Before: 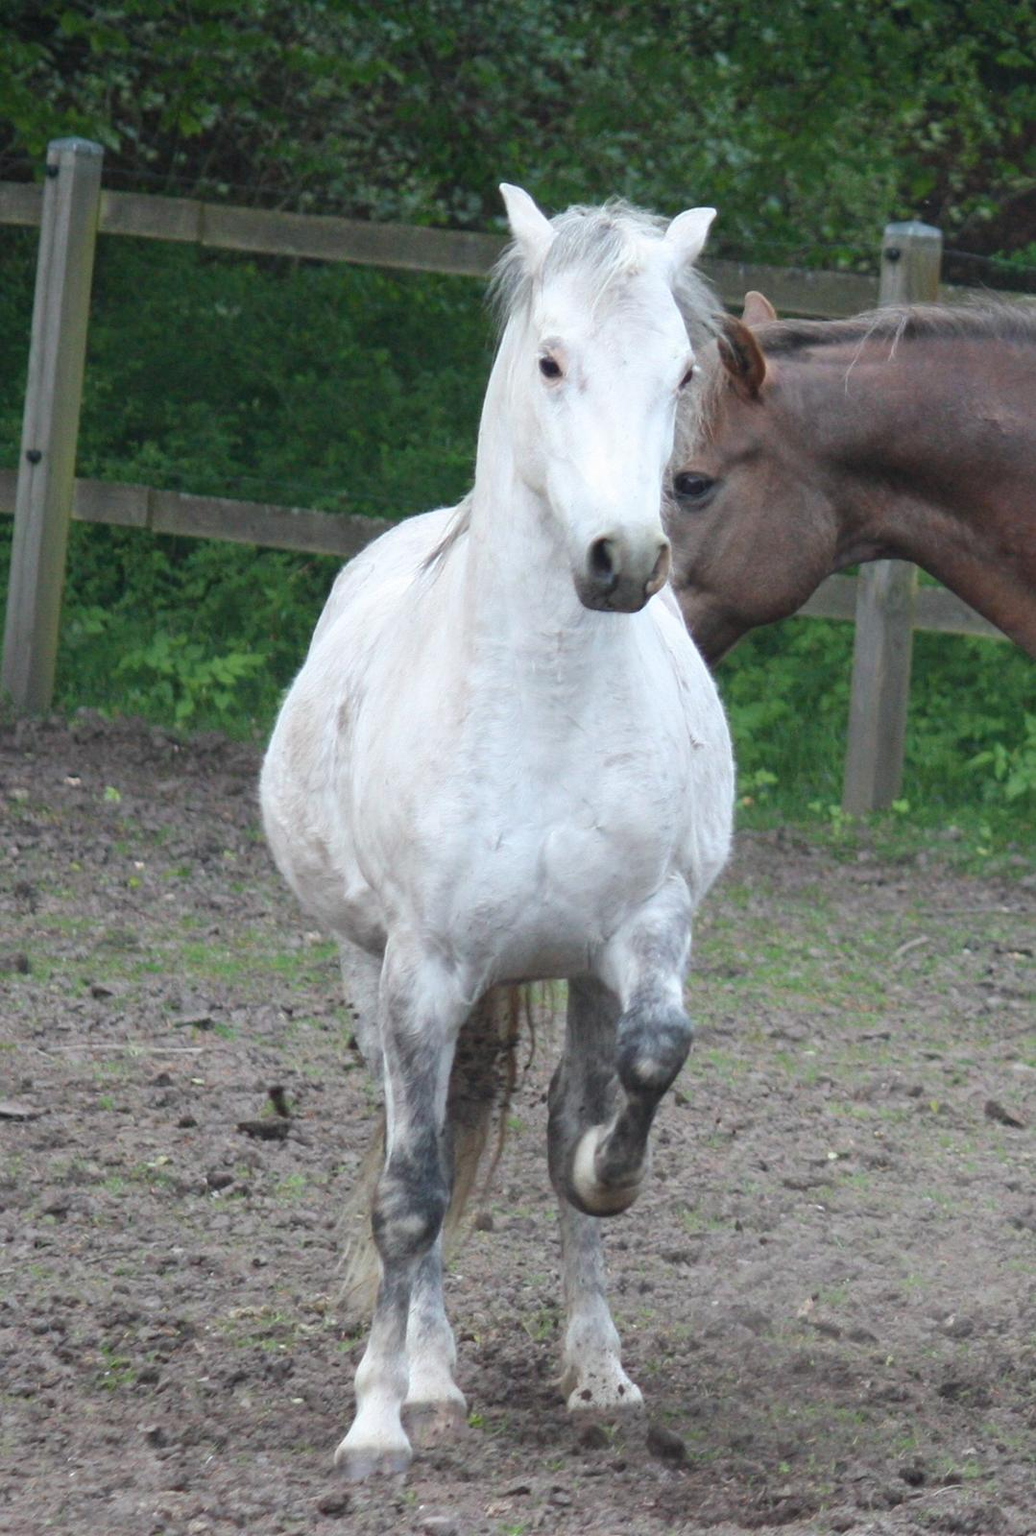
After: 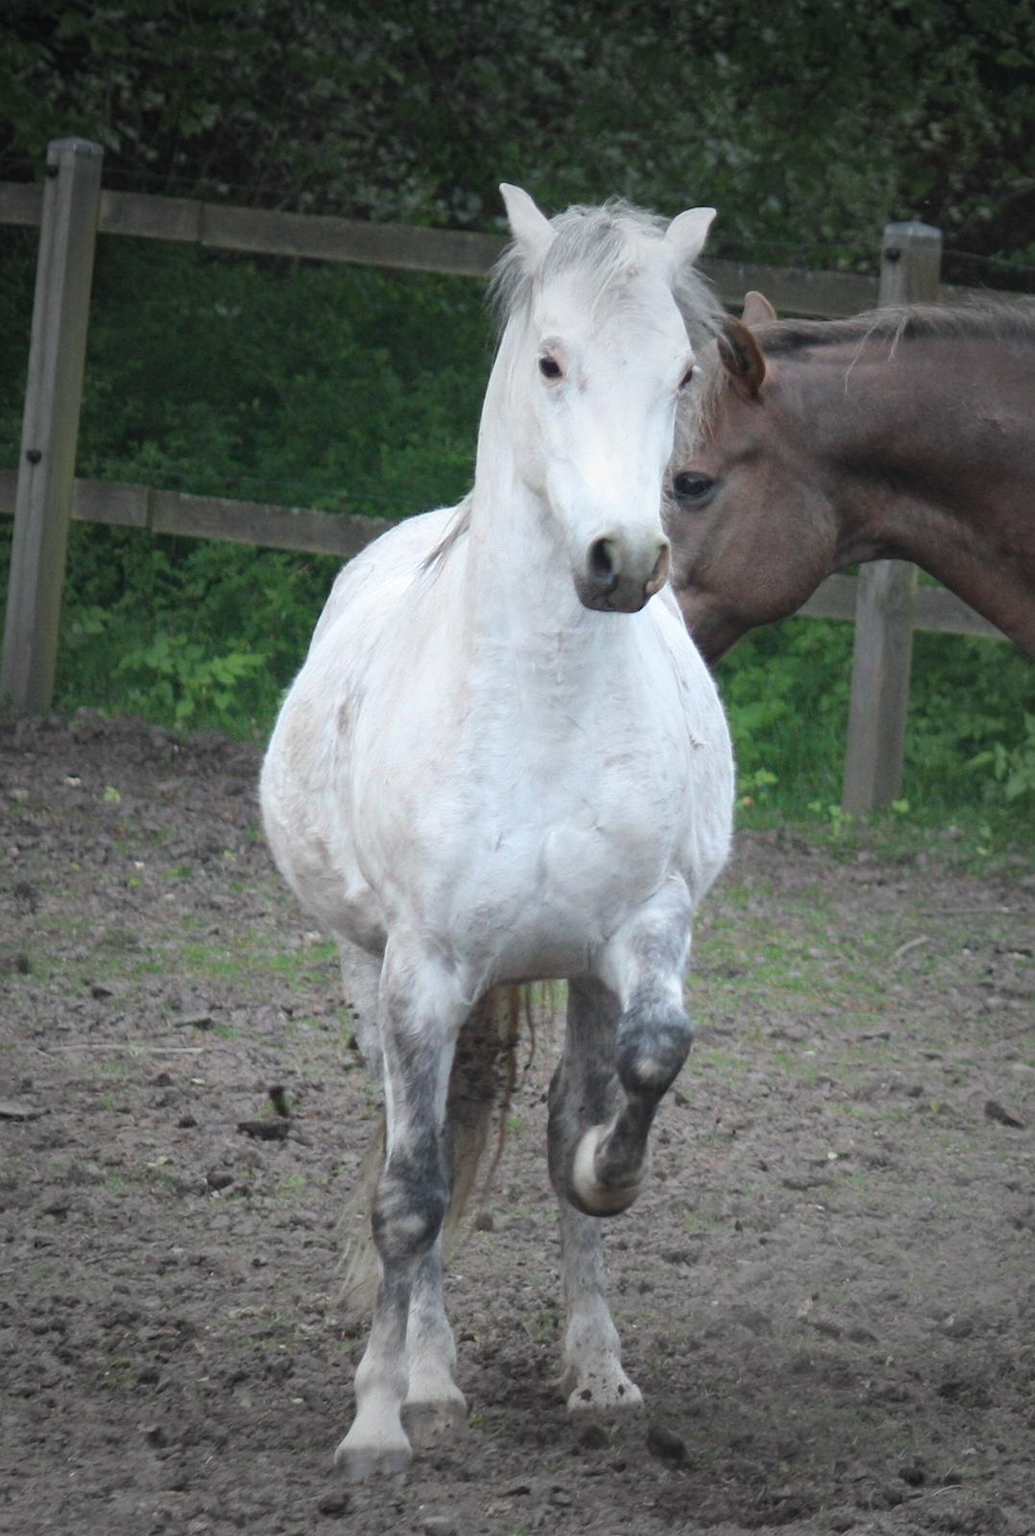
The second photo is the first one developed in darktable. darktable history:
vignetting: fall-off start 34.01%, fall-off radius 64.79%, width/height ratio 0.959
color zones: curves: ch0 [(0, 0.5) (0.143, 0.5) (0.286, 0.5) (0.429, 0.5) (0.571, 0.5) (0.714, 0.476) (0.857, 0.5) (1, 0.5)]; ch2 [(0, 0.5) (0.143, 0.5) (0.286, 0.5) (0.429, 0.5) (0.571, 0.5) (0.714, 0.487) (0.857, 0.5) (1, 0.5)]
contrast equalizer: y [[0.5 ×6], [0.5 ×6], [0.5, 0.5, 0.501, 0.545, 0.707, 0.863], [0 ×6], [0 ×6]]
